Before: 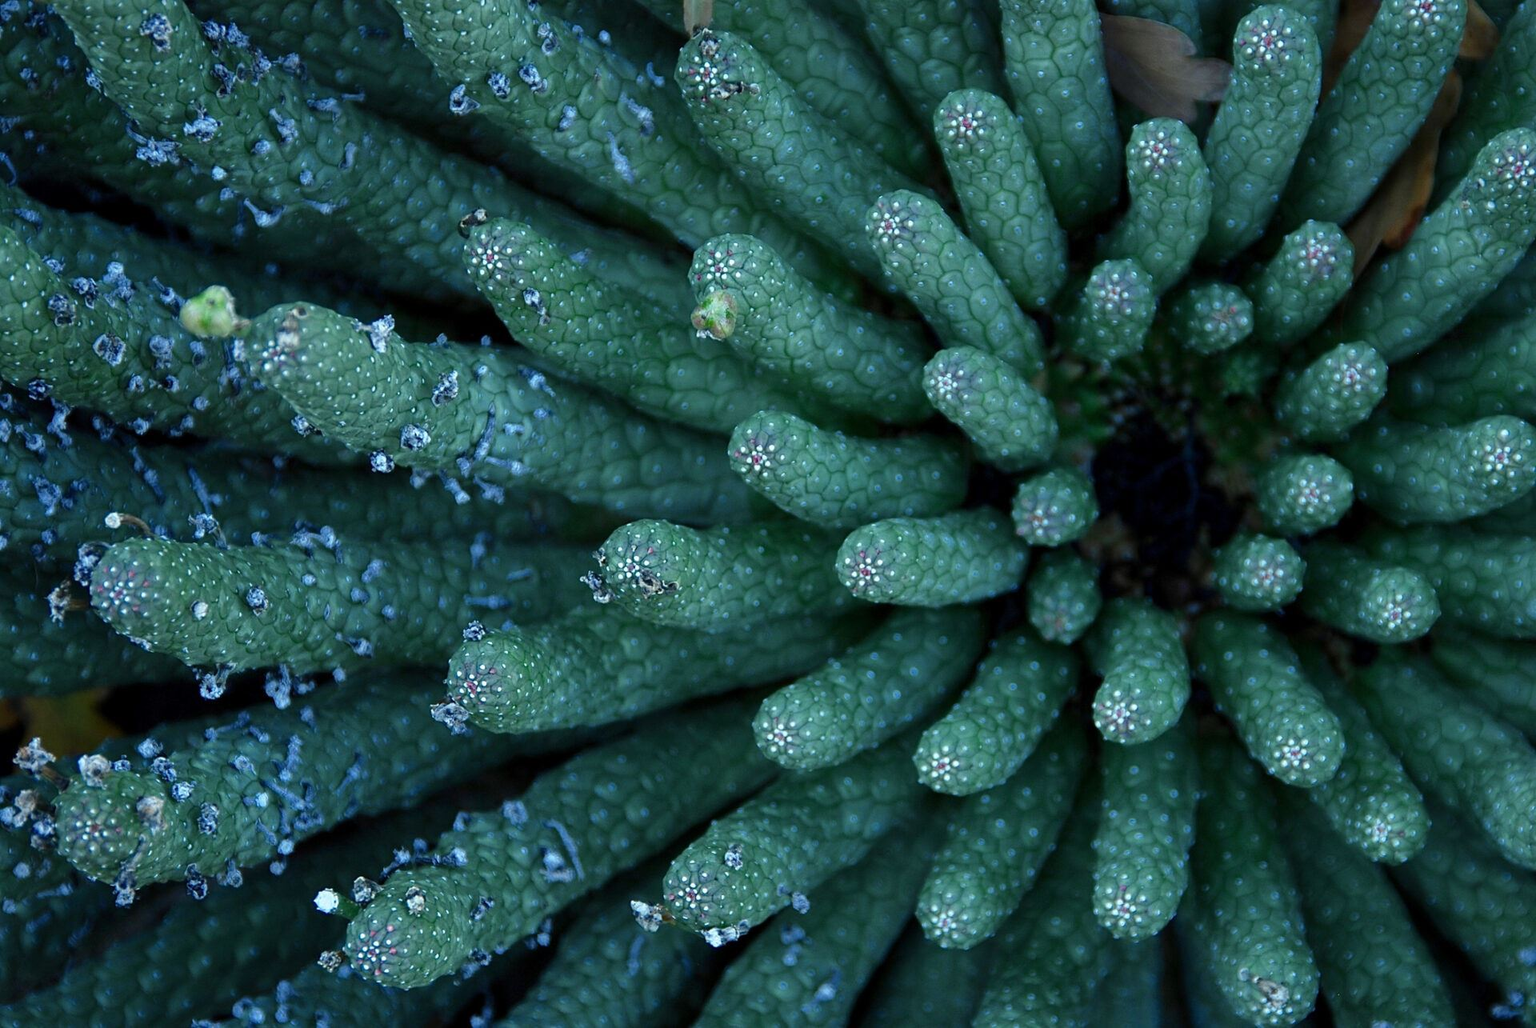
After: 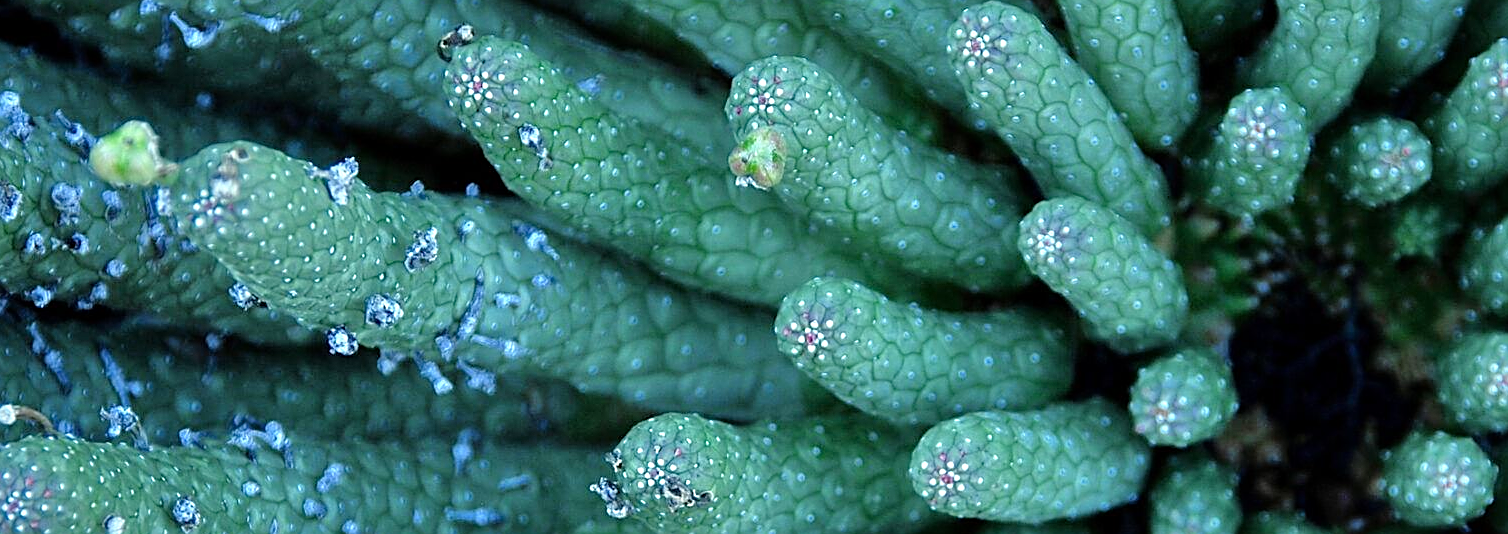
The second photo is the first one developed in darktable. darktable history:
tone equalizer: -7 EV 0.15 EV, -6 EV 0.6 EV, -5 EV 1.15 EV, -4 EV 1.33 EV, -3 EV 1.15 EV, -2 EV 0.6 EV, -1 EV 0.15 EV, mask exposure compensation -0.5 EV
sharpen: on, module defaults
shadows and highlights: shadows 25, highlights -48, soften with gaussian
crop: left 7.036%, top 18.398%, right 14.379%, bottom 40.043%
